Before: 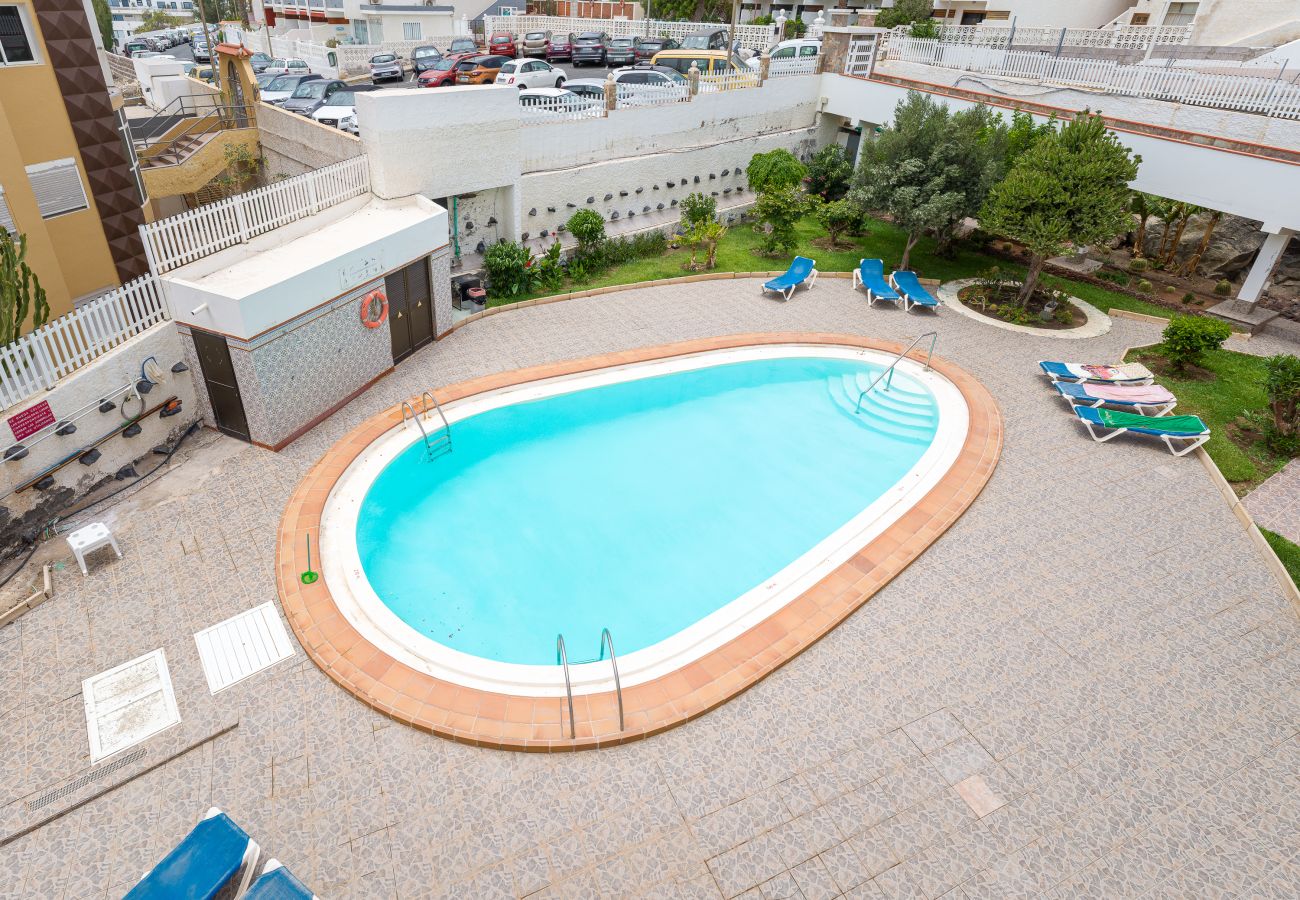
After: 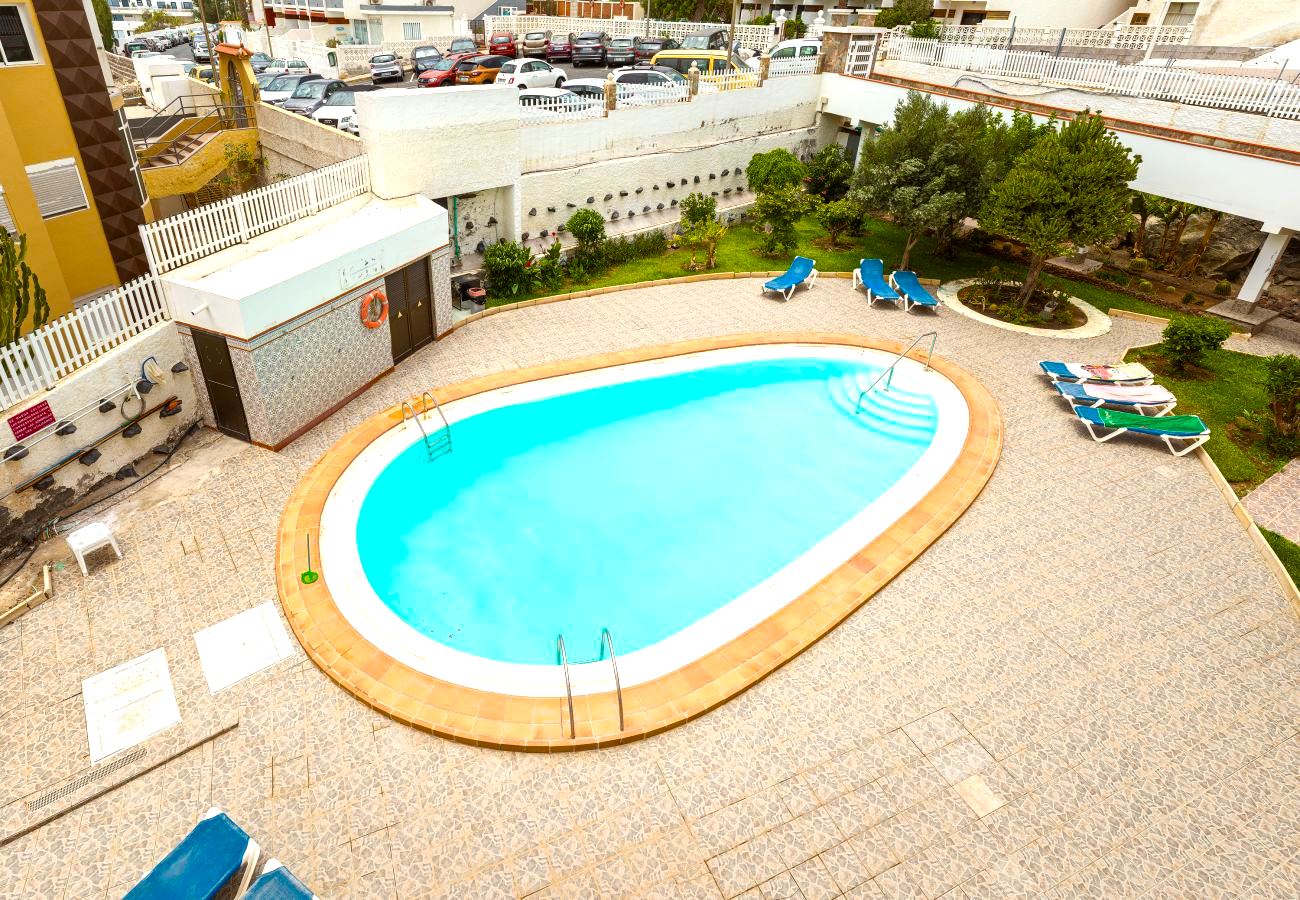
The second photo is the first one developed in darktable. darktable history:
color balance rgb: power › chroma 2.492%, power › hue 68.75°, perceptual saturation grading › global saturation 25.14%, perceptual brilliance grading › global brilliance 15.008%, perceptual brilliance grading › shadows -35.452%, global vibrance 19.164%
